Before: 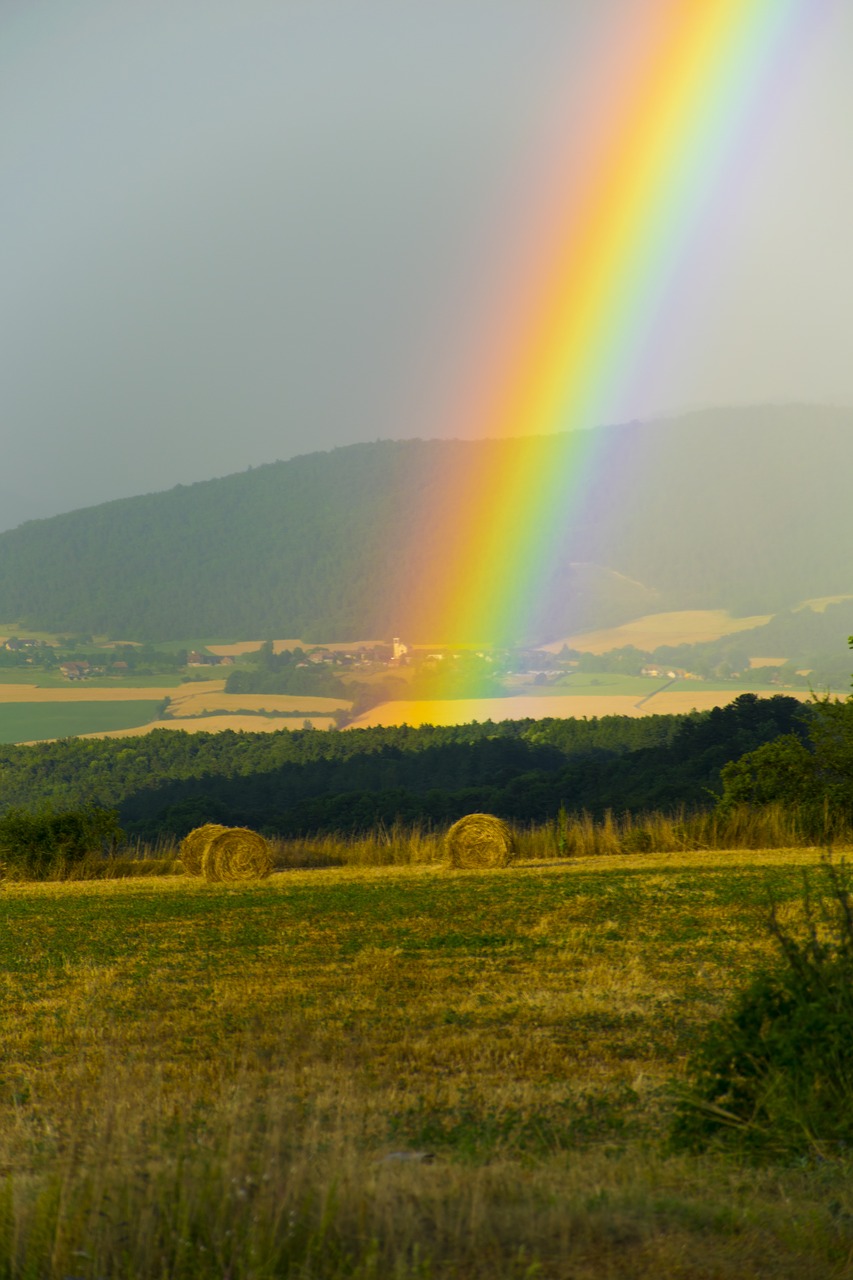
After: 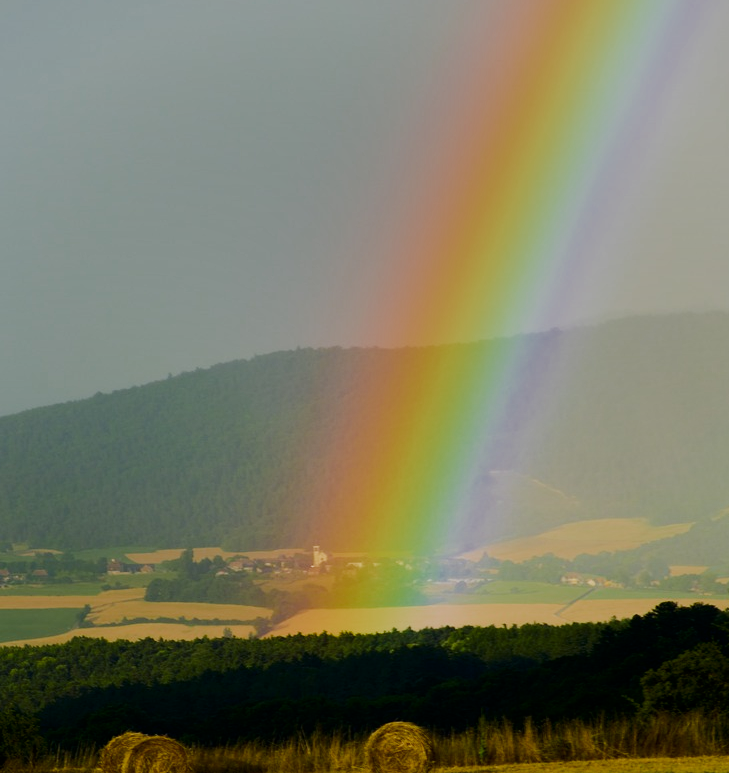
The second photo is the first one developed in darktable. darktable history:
filmic rgb: black relative exposure -7.65 EV, white relative exposure 4.56 EV, hardness 3.61, contrast 1.055, add noise in highlights 0.099, color science v4 (2020), type of noise poissonian
contrast brightness saturation: contrast 0.202, brightness -0.111, saturation 0.096
crop and rotate: left 9.456%, top 7.231%, right 5.021%, bottom 32.34%
color zones: curves: ch0 [(0, 0.444) (0.143, 0.442) (0.286, 0.441) (0.429, 0.441) (0.571, 0.441) (0.714, 0.441) (0.857, 0.442) (1, 0.444)], mix 27.61%
shadows and highlights: shadows 30.68, highlights -62.68, soften with gaussian
